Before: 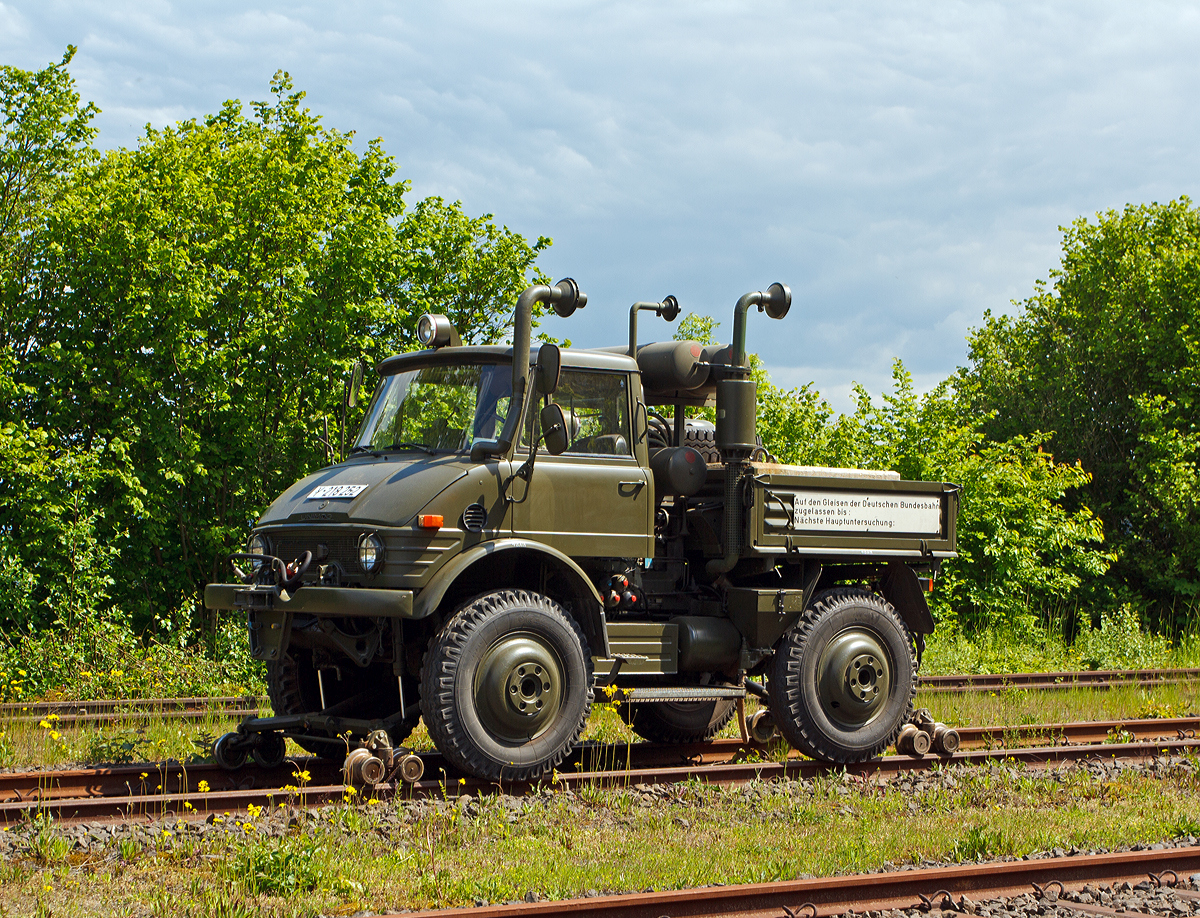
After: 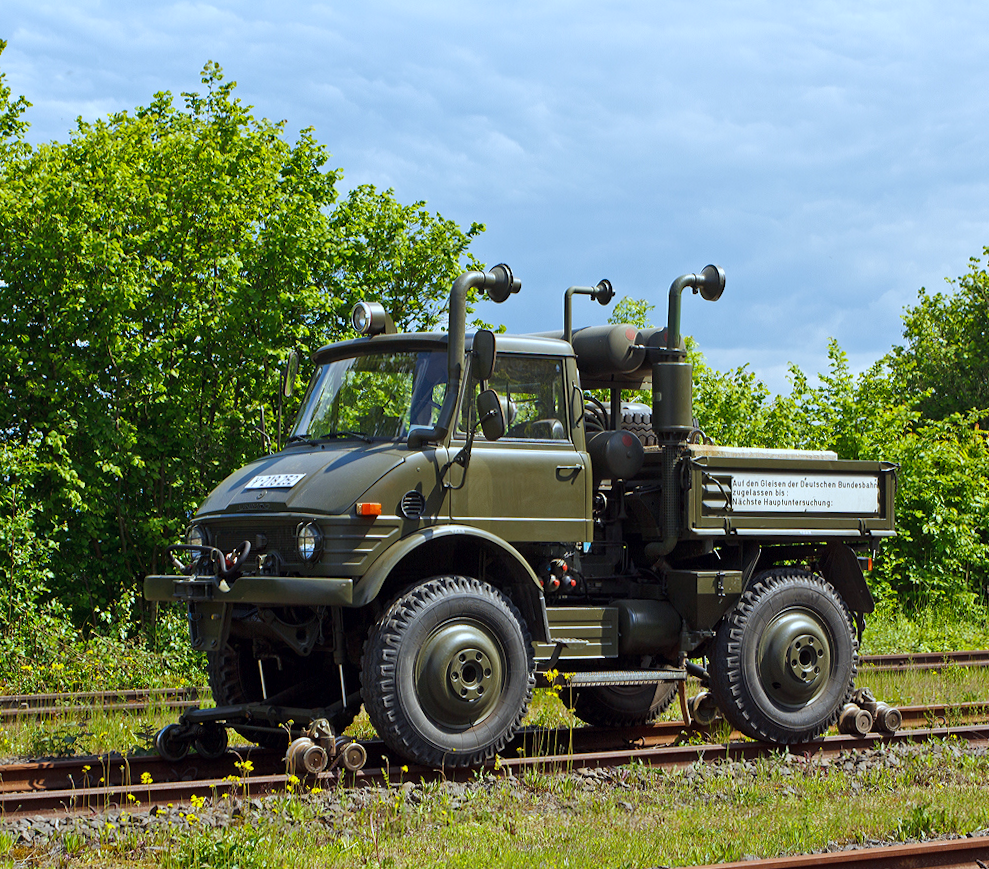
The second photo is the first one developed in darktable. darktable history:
white balance: red 0.924, blue 1.095
crop and rotate: angle 1°, left 4.281%, top 0.642%, right 11.383%, bottom 2.486%
